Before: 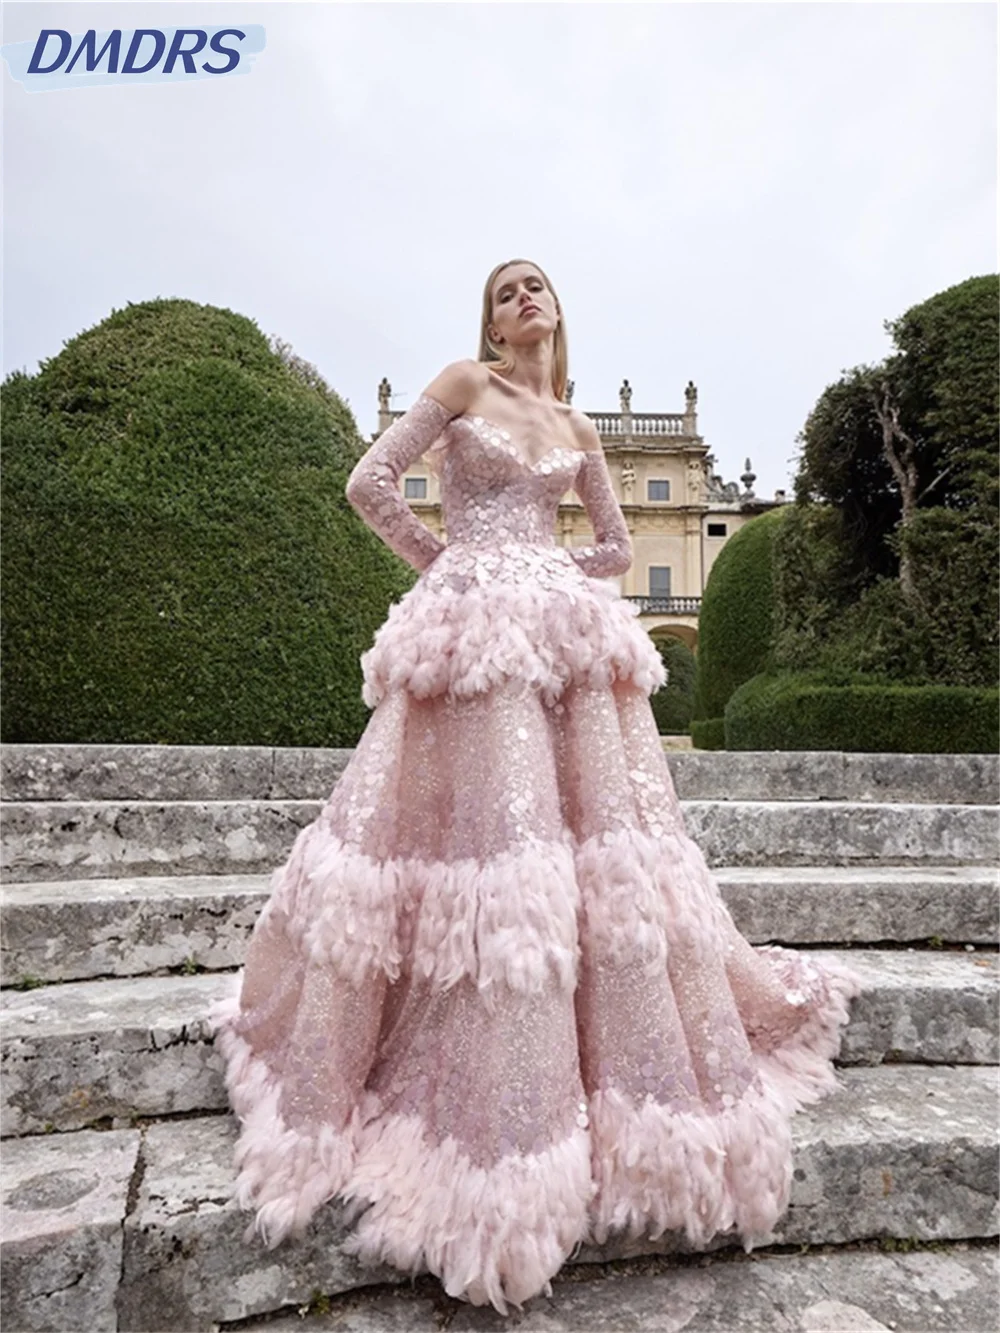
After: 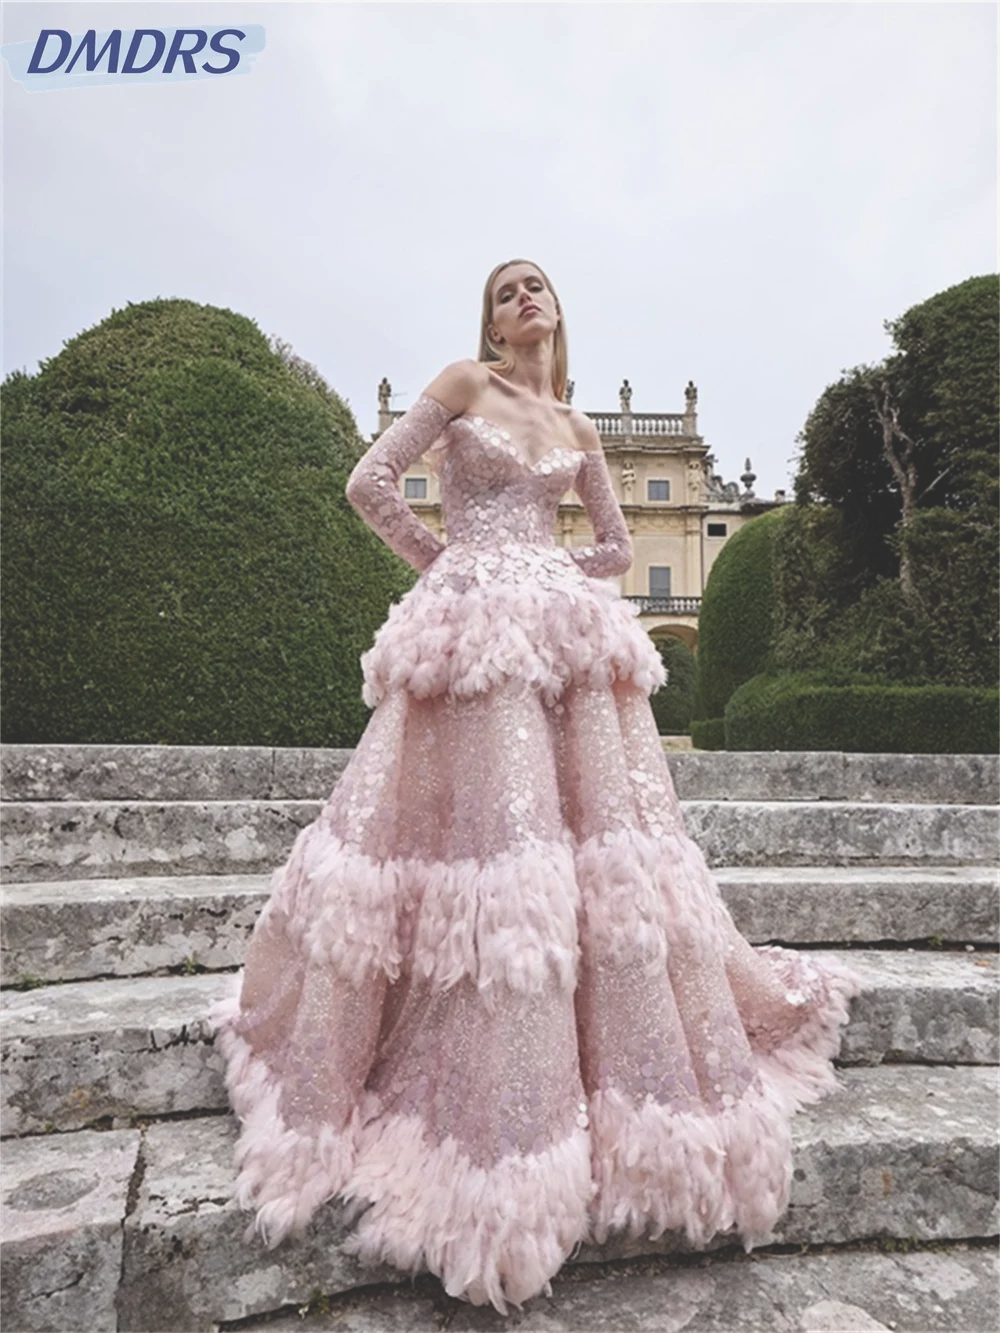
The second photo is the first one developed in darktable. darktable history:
exposure: black level correction -0.026, exposure -0.119 EV, compensate highlight preservation false
